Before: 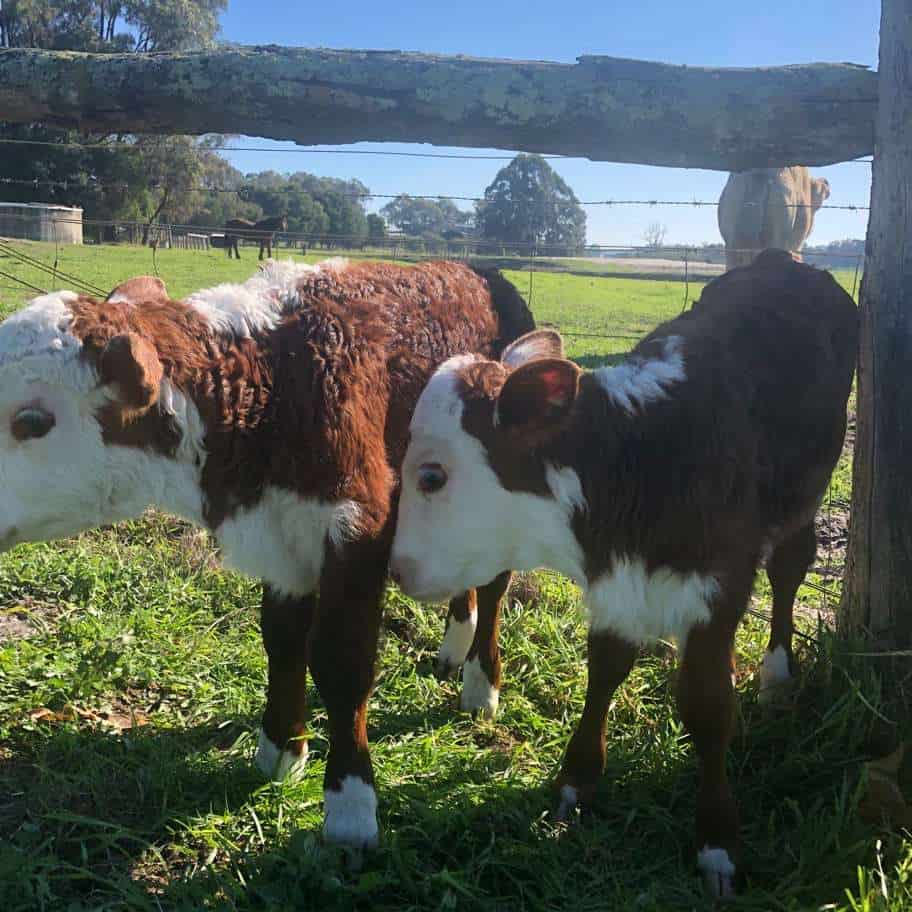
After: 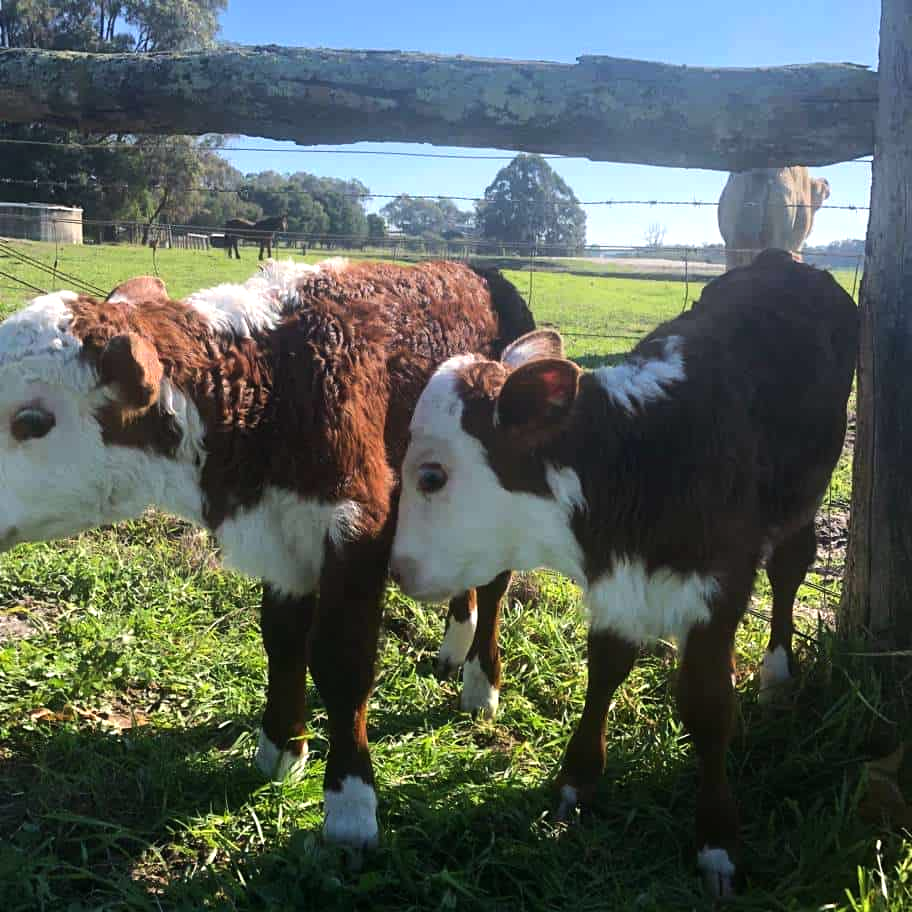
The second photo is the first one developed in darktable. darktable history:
tone equalizer: -8 EV -0.426 EV, -7 EV -0.424 EV, -6 EV -0.33 EV, -5 EV -0.239 EV, -3 EV 0.221 EV, -2 EV 0.326 EV, -1 EV 0.391 EV, +0 EV 0.401 EV, edges refinement/feathering 500, mask exposure compensation -1.57 EV, preserve details no
